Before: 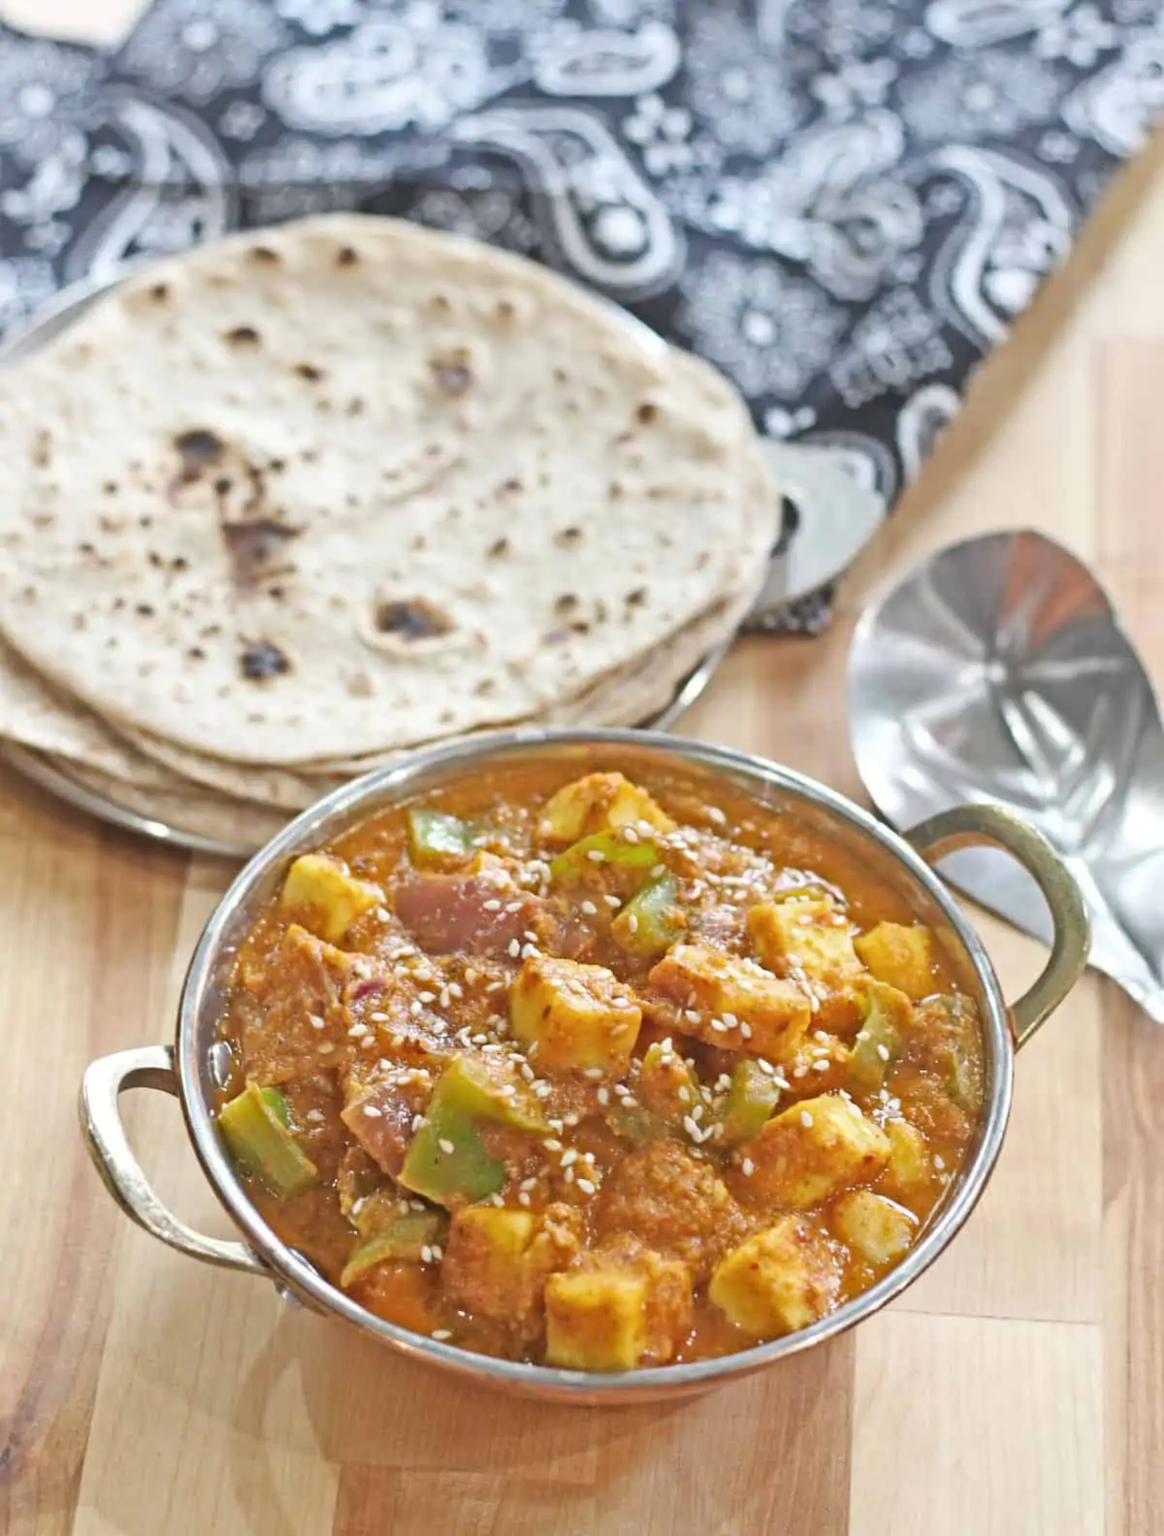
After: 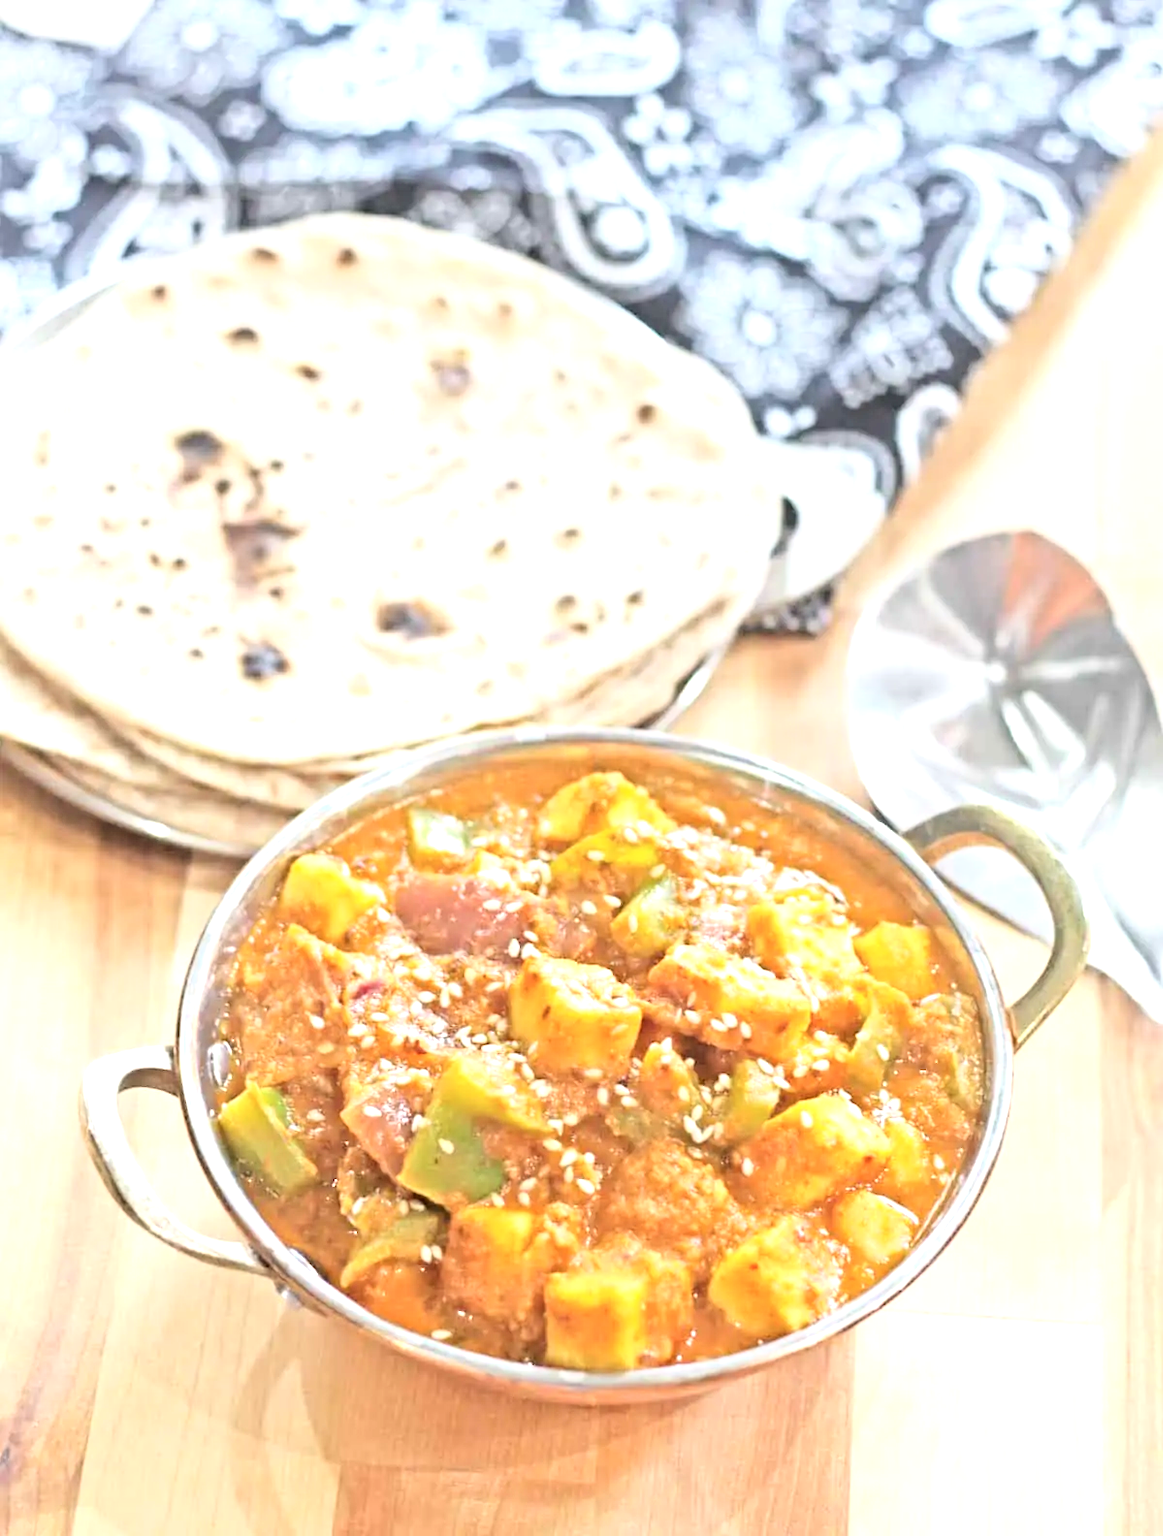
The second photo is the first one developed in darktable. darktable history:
exposure: black level correction 0, exposure 0.947 EV, compensate highlight preservation false
tone curve: curves: ch0 [(0, 0) (0.003, 0) (0.011, 0.001) (0.025, 0.003) (0.044, 0.005) (0.069, 0.012) (0.1, 0.023) (0.136, 0.039) (0.177, 0.088) (0.224, 0.15) (0.277, 0.239) (0.335, 0.334) (0.399, 0.43) (0.468, 0.526) (0.543, 0.621) (0.623, 0.711) (0.709, 0.791) (0.801, 0.87) (0.898, 0.949) (1, 1)], color space Lab, independent channels, preserve colors none
